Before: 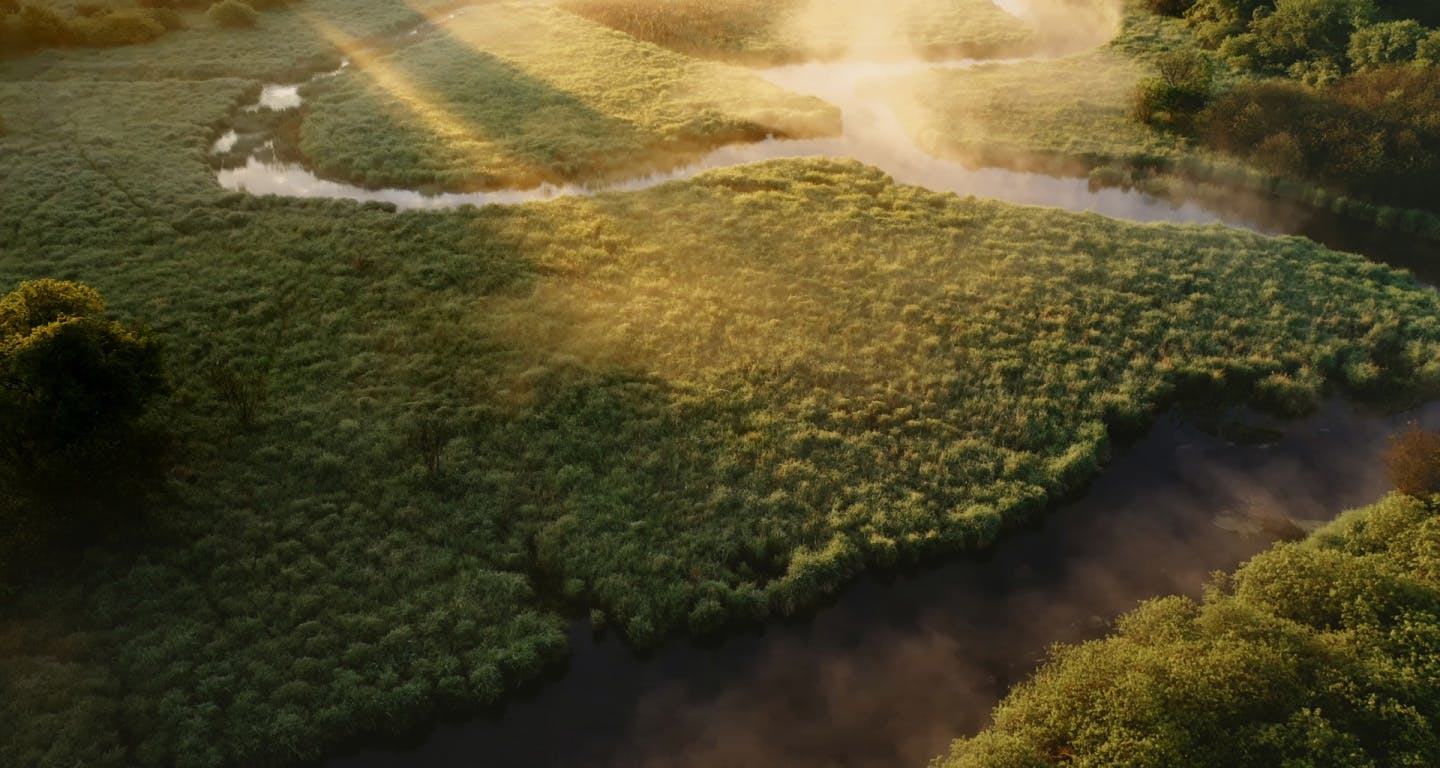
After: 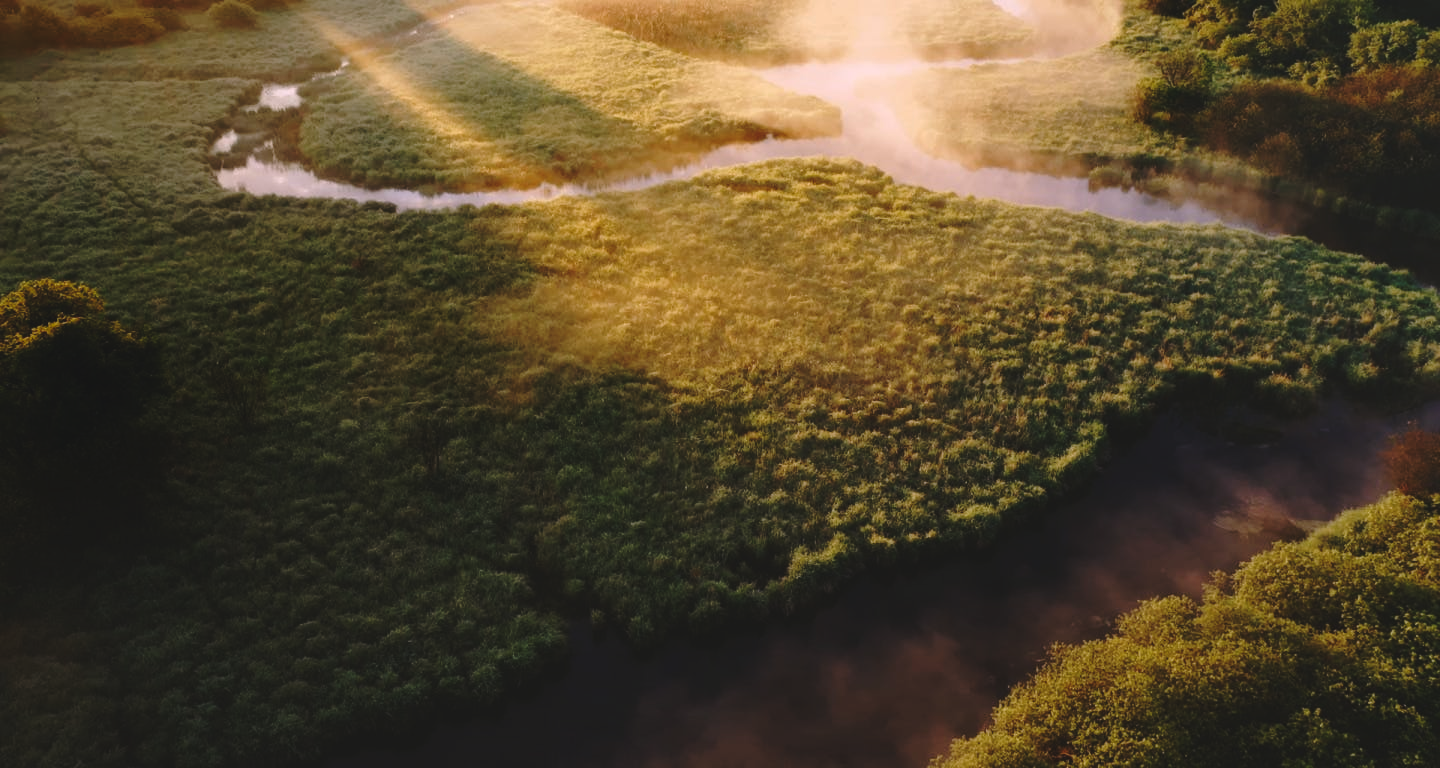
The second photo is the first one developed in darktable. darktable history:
base curve: curves: ch0 [(0, 0) (0.073, 0.04) (0.157, 0.139) (0.492, 0.492) (0.758, 0.758) (1, 1)], preserve colors none
exposure: black level correction -0.015, compensate highlight preservation false
white balance: red 1.066, blue 1.119
